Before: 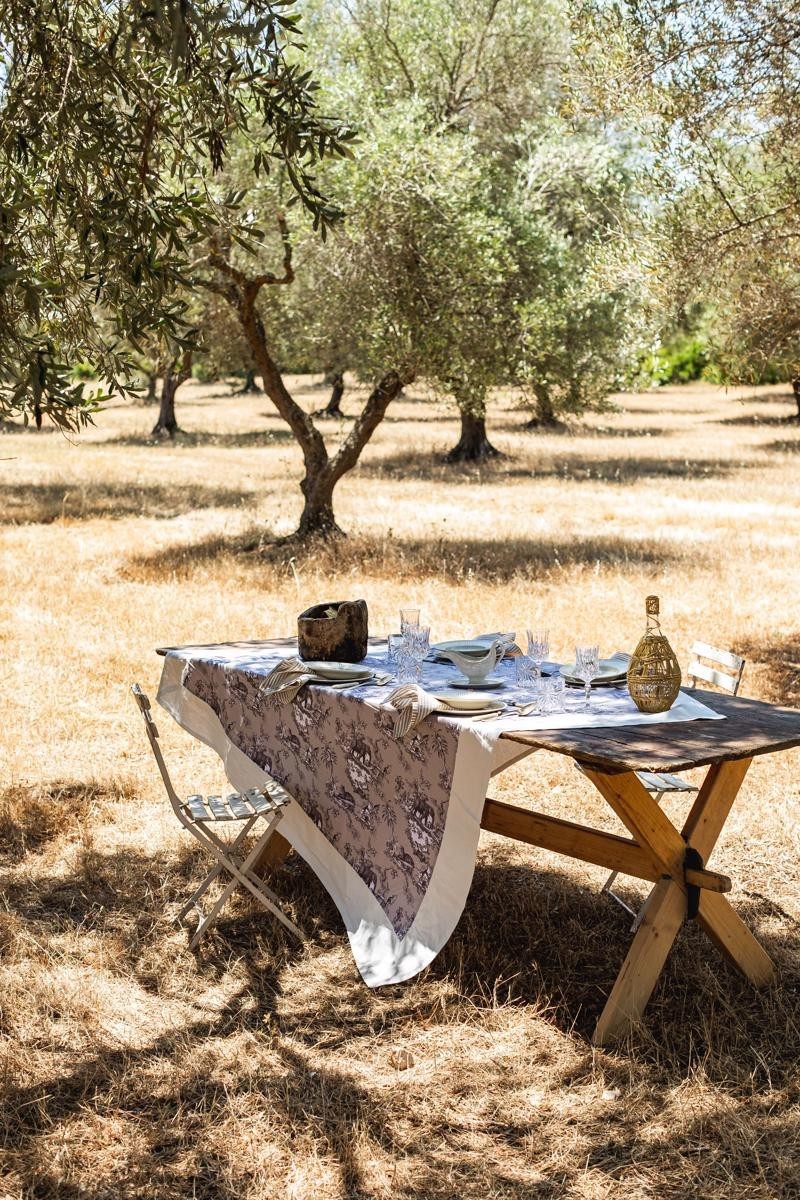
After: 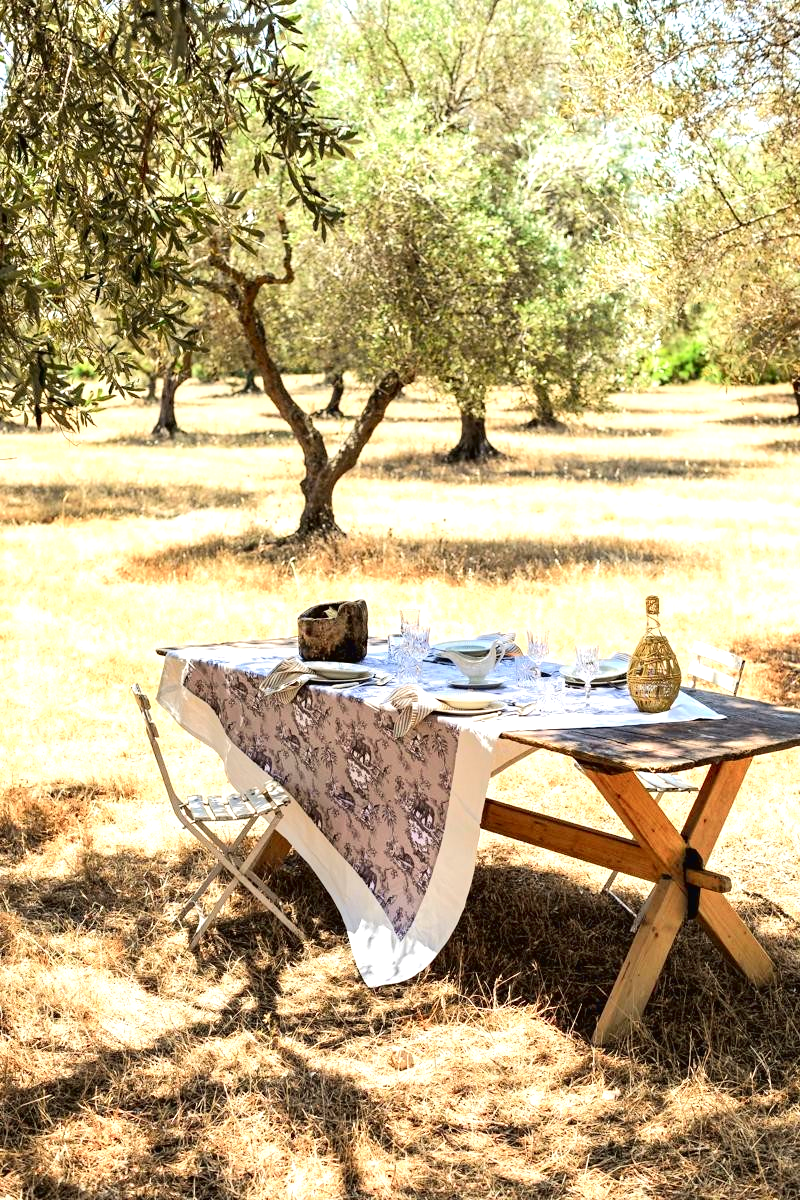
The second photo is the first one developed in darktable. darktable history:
exposure: black level correction 0, exposure 0.698 EV, compensate exposure bias true, compensate highlight preservation false
tone equalizer: on, module defaults
tone curve: curves: ch0 [(0, 0.013) (0.054, 0.018) (0.205, 0.191) (0.289, 0.292) (0.39, 0.424) (0.493, 0.551) (0.666, 0.743) (0.795, 0.841) (1, 0.998)]; ch1 [(0, 0) (0.385, 0.343) (0.439, 0.415) (0.494, 0.495) (0.501, 0.501) (0.51, 0.509) (0.548, 0.554) (0.586, 0.614) (0.66, 0.706) (0.783, 0.804) (1, 1)]; ch2 [(0, 0) (0.304, 0.31) (0.403, 0.399) (0.441, 0.428) (0.47, 0.469) (0.498, 0.496) (0.524, 0.538) (0.566, 0.579) (0.633, 0.665) (0.7, 0.711) (1, 1)], color space Lab, independent channels, preserve colors none
